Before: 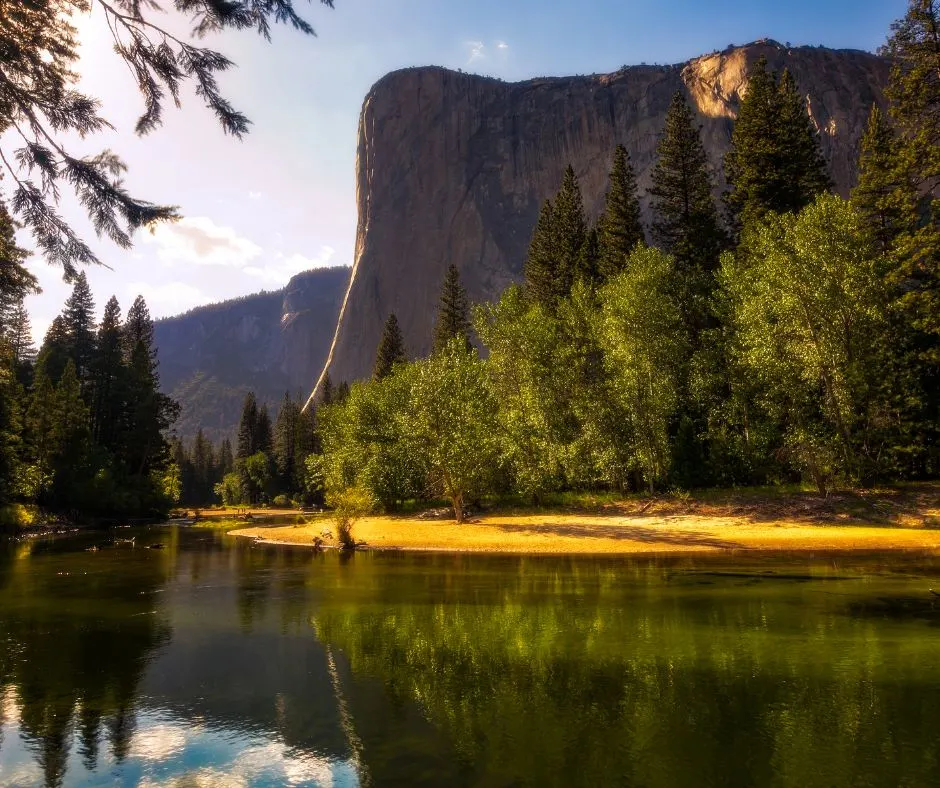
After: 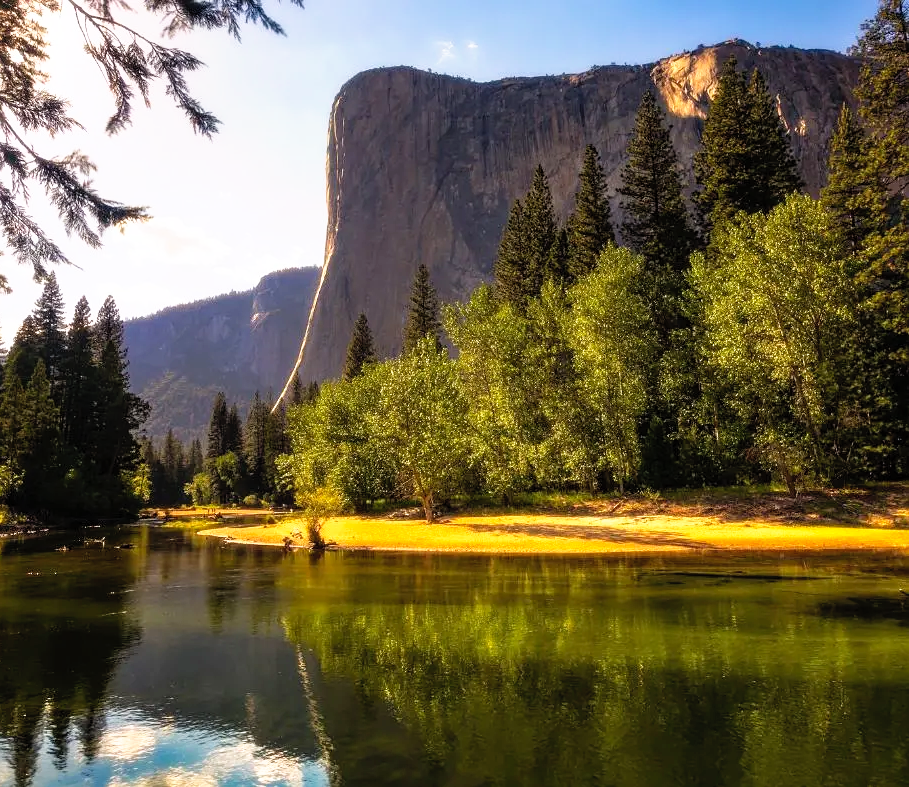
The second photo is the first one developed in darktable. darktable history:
sharpen: amount 0.2
crop and rotate: left 3.238%
contrast brightness saturation: brightness 0.15
tone curve: curves: ch0 [(0, 0) (0.003, 0.001) (0.011, 0.005) (0.025, 0.011) (0.044, 0.02) (0.069, 0.031) (0.1, 0.045) (0.136, 0.077) (0.177, 0.124) (0.224, 0.181) (0.277, 0.245) (0.335, 0.316) (0.399, 0.393) (0.468, 0.477) (0.543, 0.568) (0.623, 0.666) (0.709, 0.771) (0.801, 0.871) (0.898, 0.965) (1, 1)], preserve colors none
